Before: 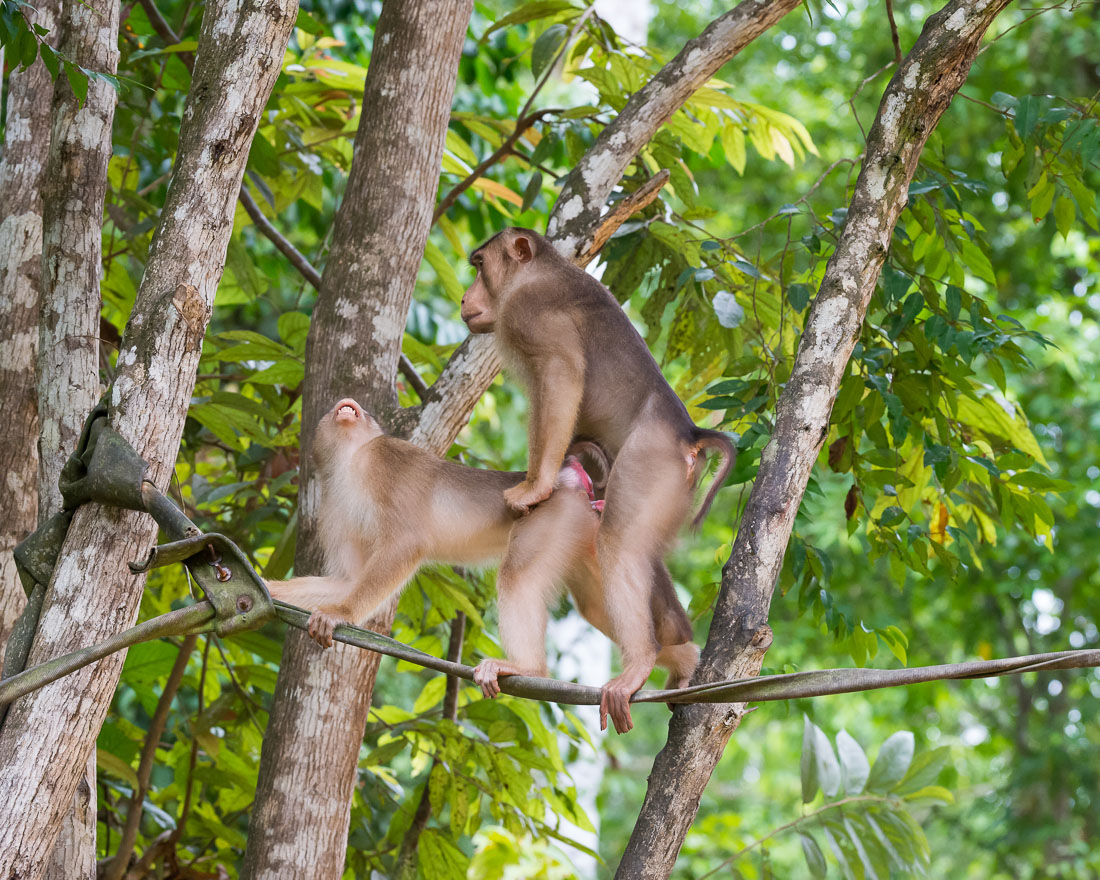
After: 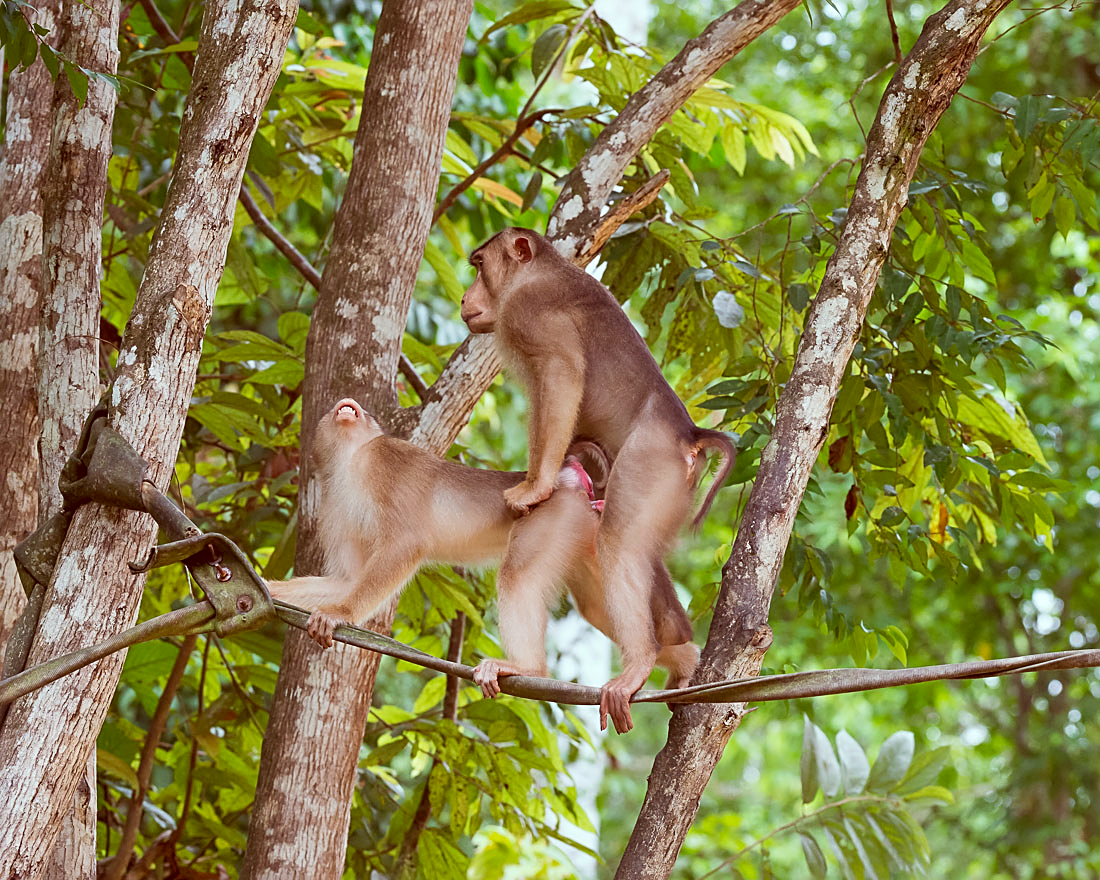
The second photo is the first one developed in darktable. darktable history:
color correction: highlights a* -7.25, highlights b* -0.16, shadows a* 20.31, shadows b* 12.07
sharpen: on, module defaults
